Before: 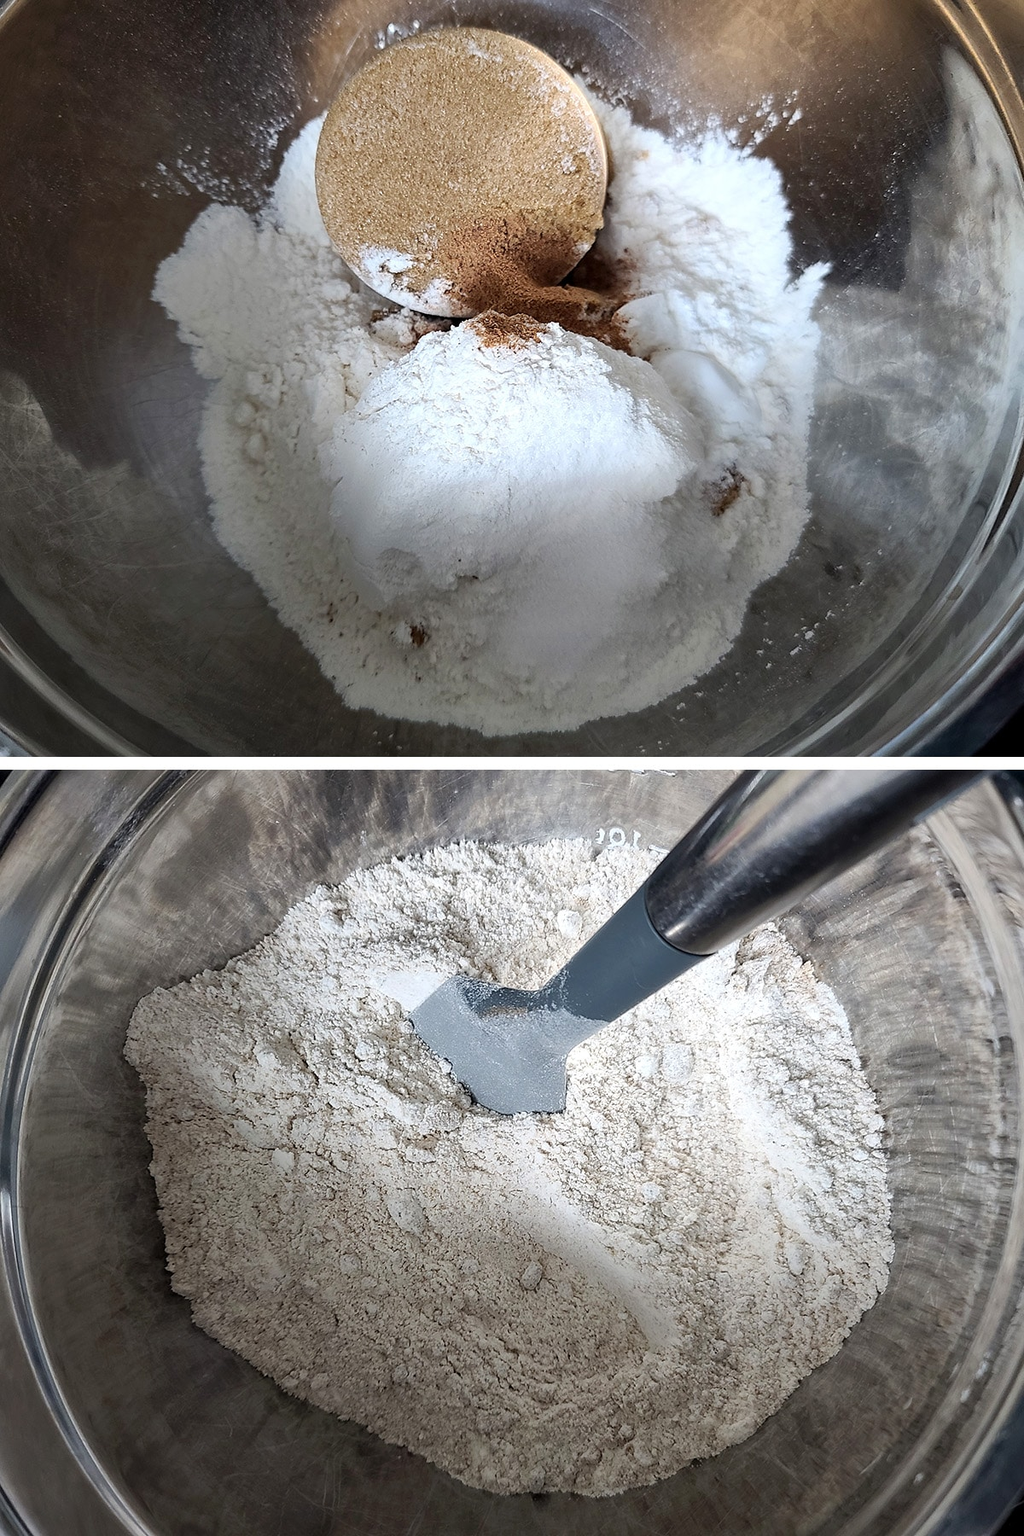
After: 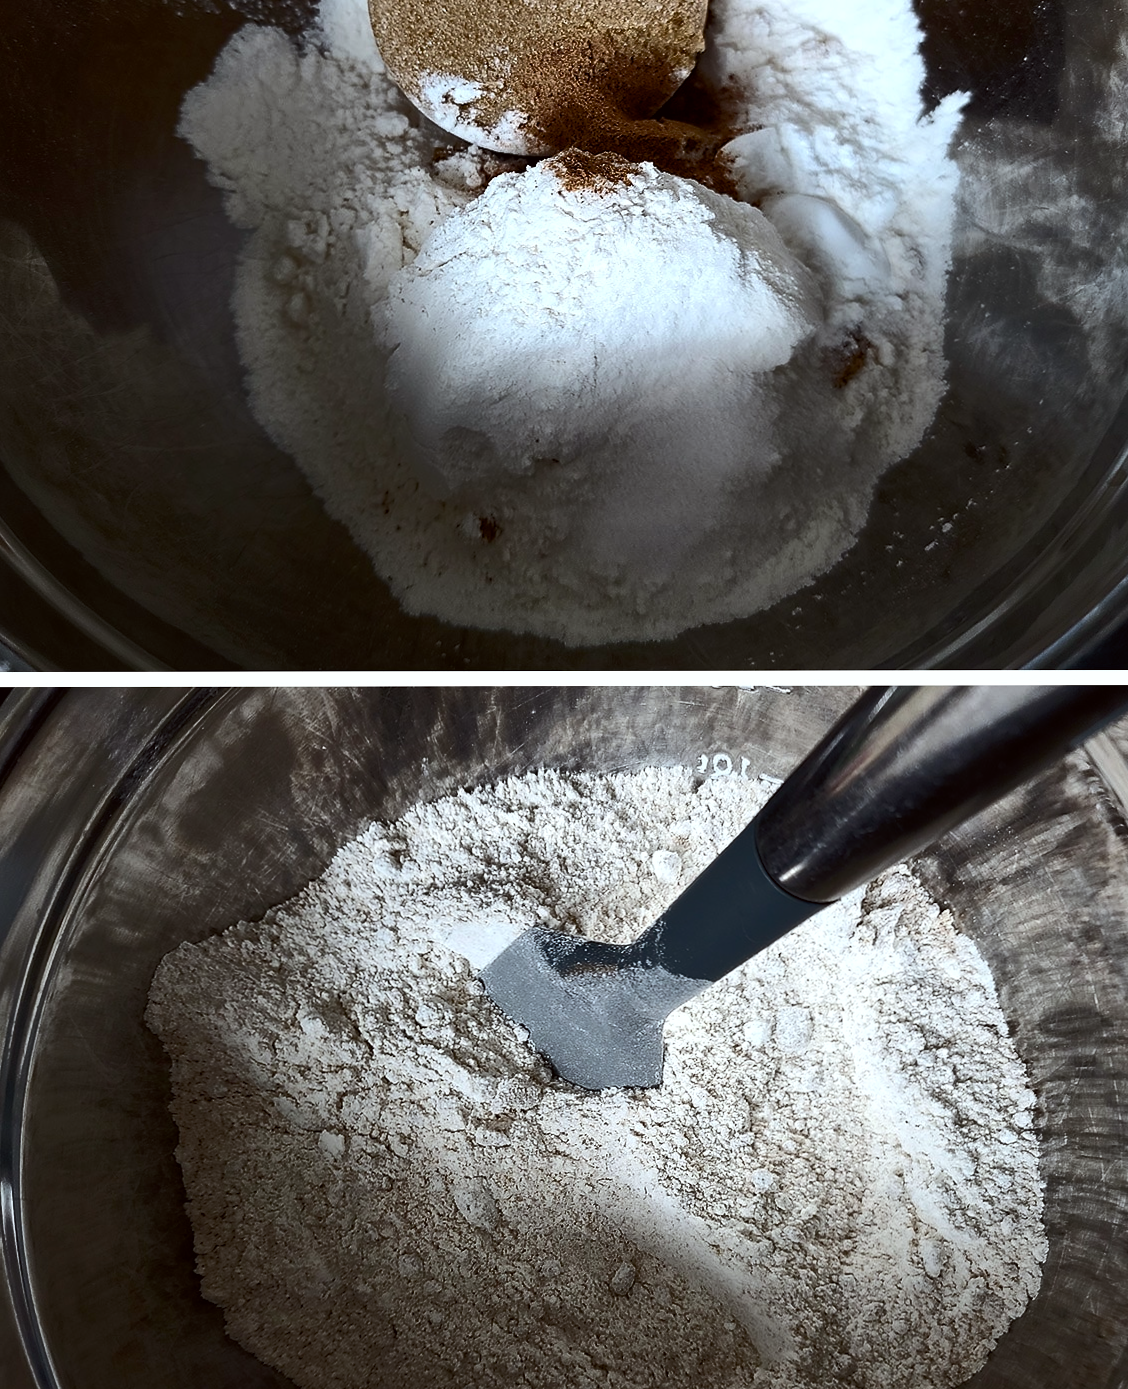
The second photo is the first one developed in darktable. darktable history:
color balance rgb: shadows lift › chroma 0.766%, shadows lift › hue 111.18°, power › luminance -9.114%, perceptual saturation grading › global saturation 46.002%, perceptual saturation grading › highlights -50.41%, perceptual saturation grading › shadows 30.01%, perceptual brilliance grading › highlights 2.035%, perceptual brilliance grading › mid-tones -49.374%, perceptual brilliance grading › shadows -49.769%, global vibrance 14.172%
crop and rotate: angle 0.105°, top 11.932%, right 5.695%, bottom 10.645%
color correction: highlights a* -2.73, highlights b* -2.21, shadows a* 2.53, shadows b* 2.71
